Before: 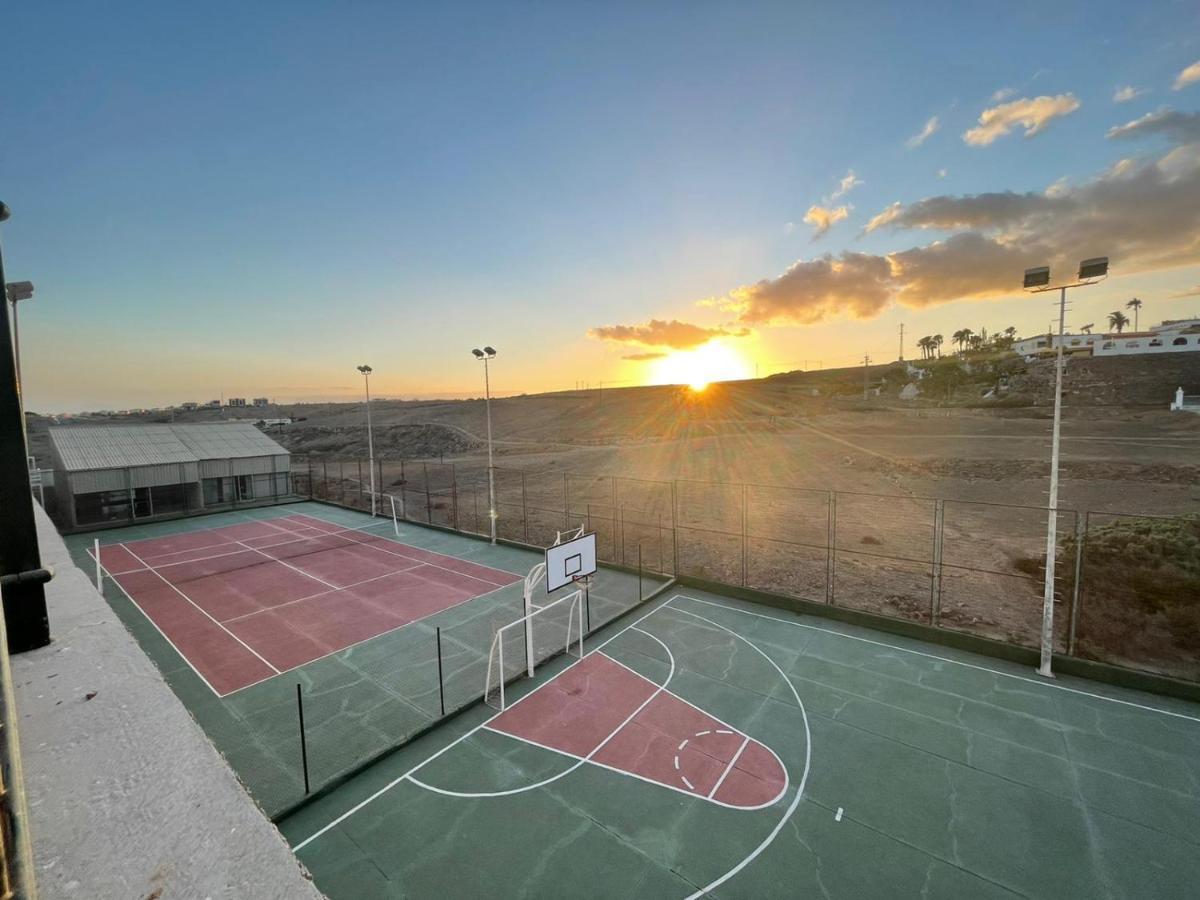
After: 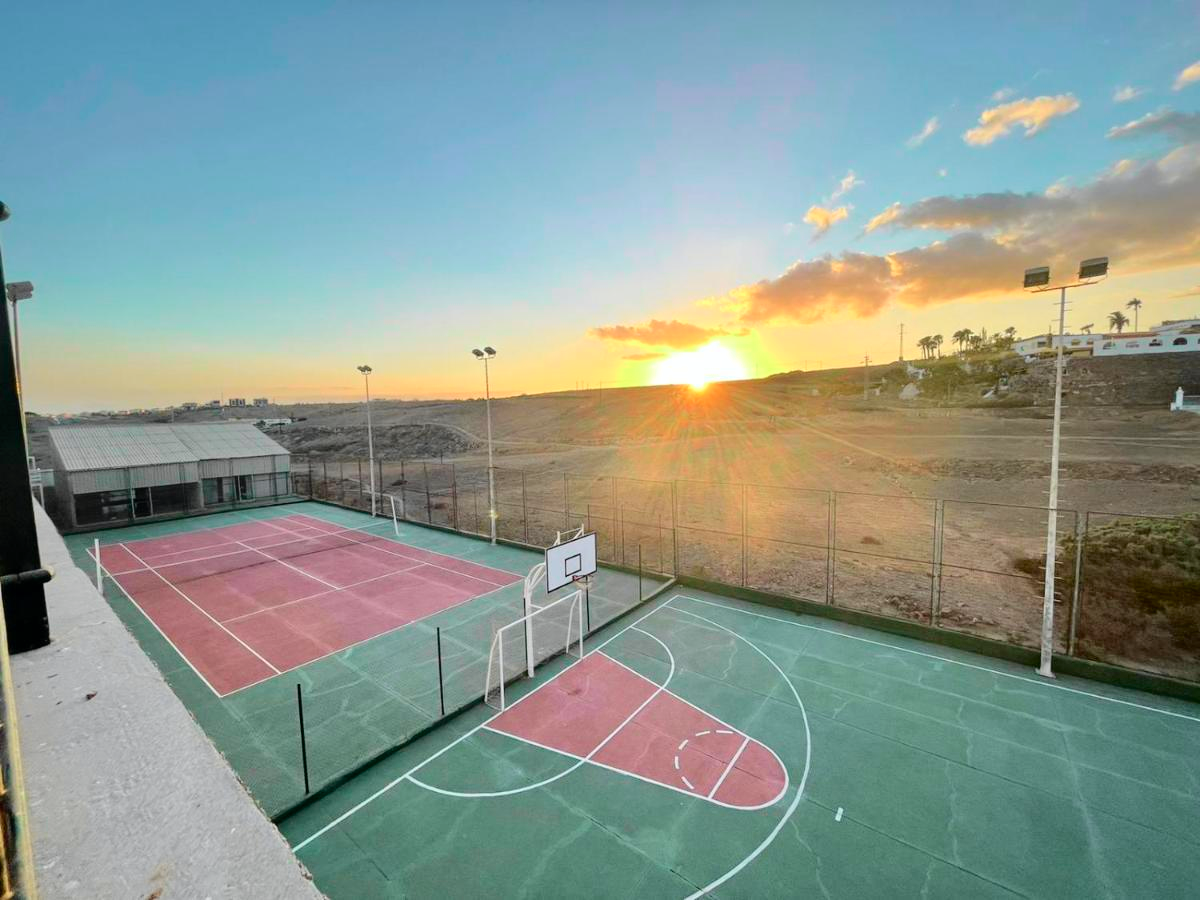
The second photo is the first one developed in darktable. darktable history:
tone curve: curves: ch0 [(0, 0) (0.051, 0.047) (0.102, 0.099) (0.228, 0.275) (0.432, 0.535) (0.695, 0.778) (0.908, 0.946) (1, 1)]; ch1 [(0, 0) (0.339, 0.298) (0.402, 0.363) (0.453, 0.413) (0.485, 0.469) (0.494, 0.493) (0.504, 0.501) (0.525, 0.534) (0.563, 0.595) (0.597, 0.638) (1, 1)]; ch2 [(0, 0) (0.48, 0.48) (0.504, 0.5) (0.539, 0.554) (0.59, 0.63) (0.642, 0.684) (0.824, 0.815) (1, 1)], color space Lab, independent channels, preserve colors none
